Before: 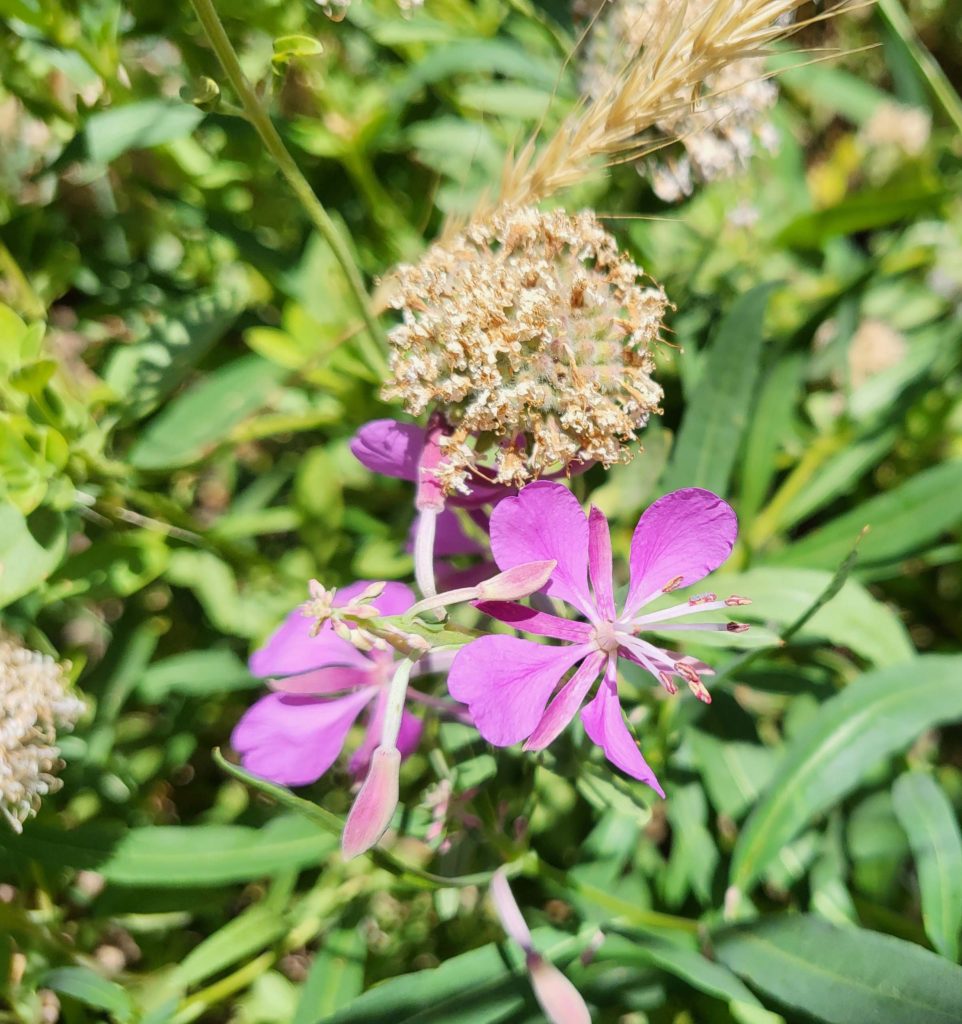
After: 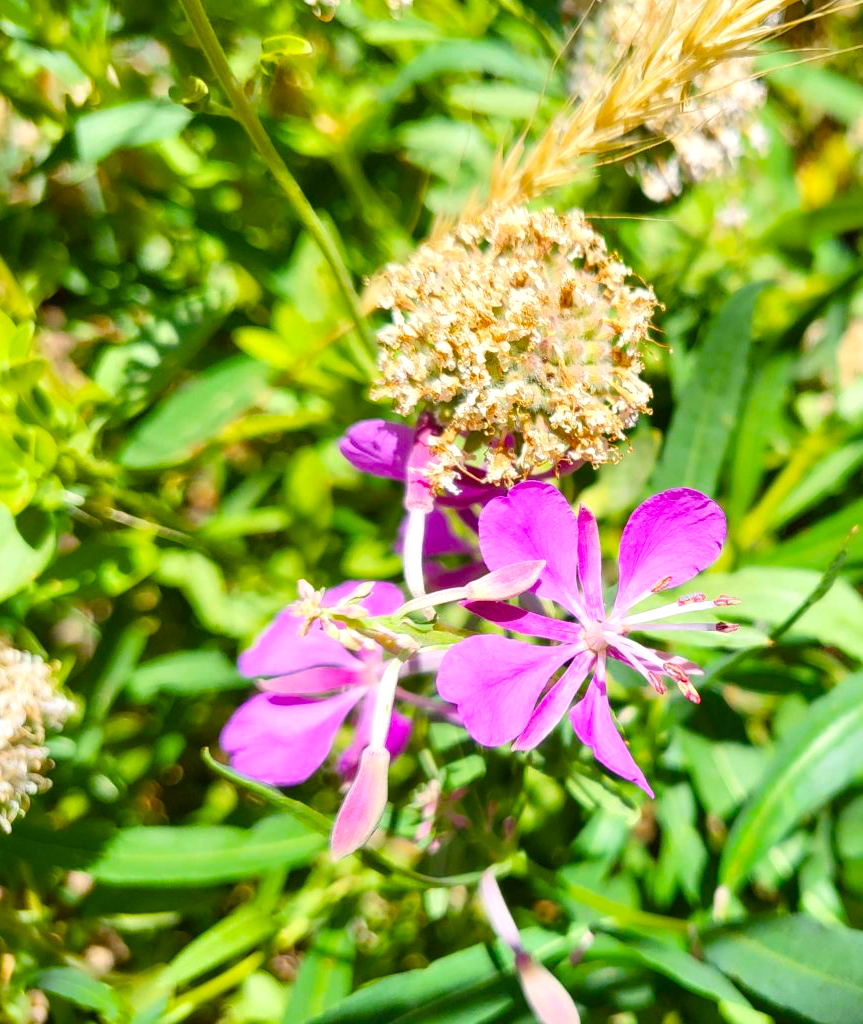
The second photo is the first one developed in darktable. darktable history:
exposure: exposure 0.431 EV, compensate exposure bias true, compensate highlight preservation false
color balance rgb: global offset › hue 170.94°, linear chroma grading › global chroma 0.567%, perceptual saturation grading › global saturation 35.966%, perceptual saturation grading › shadows 36.053%
crop and rotate: left 1.234%, right 8.981%
